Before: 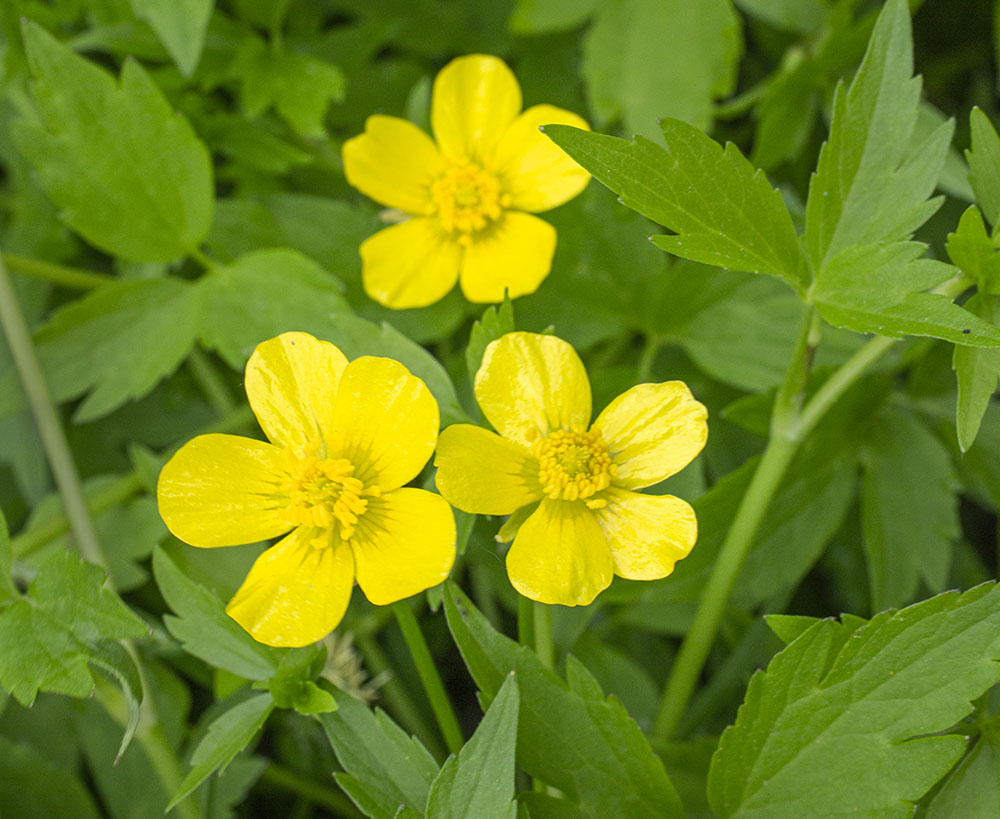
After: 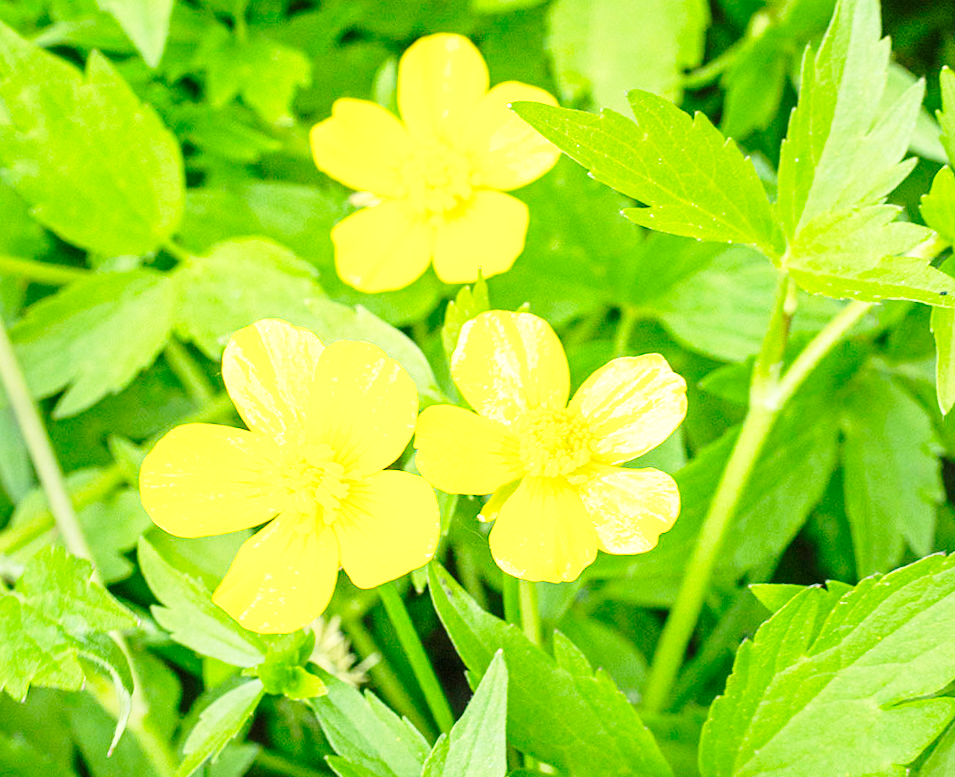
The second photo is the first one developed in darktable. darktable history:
rotate and perspective: rotation -2.12°, lens shift (vertical) 0.009, lens shift (horizontal) -0.008, automatic cropping original format, crop left 0.036, crop right 0.964, crop top 0.05, crop bottom 0.959
white balance: emerald 1
exposure: black level correction 0, exposure 1.2 EV, compensate exposure bias true, compensate highlight preservation false
base curve: curves: ch0 [(0, 0) (0.028, 0.03) (0.121, 0.232) (0.46, 0.748) (0.859, 0.968) (1, 1)], preserve colors none
